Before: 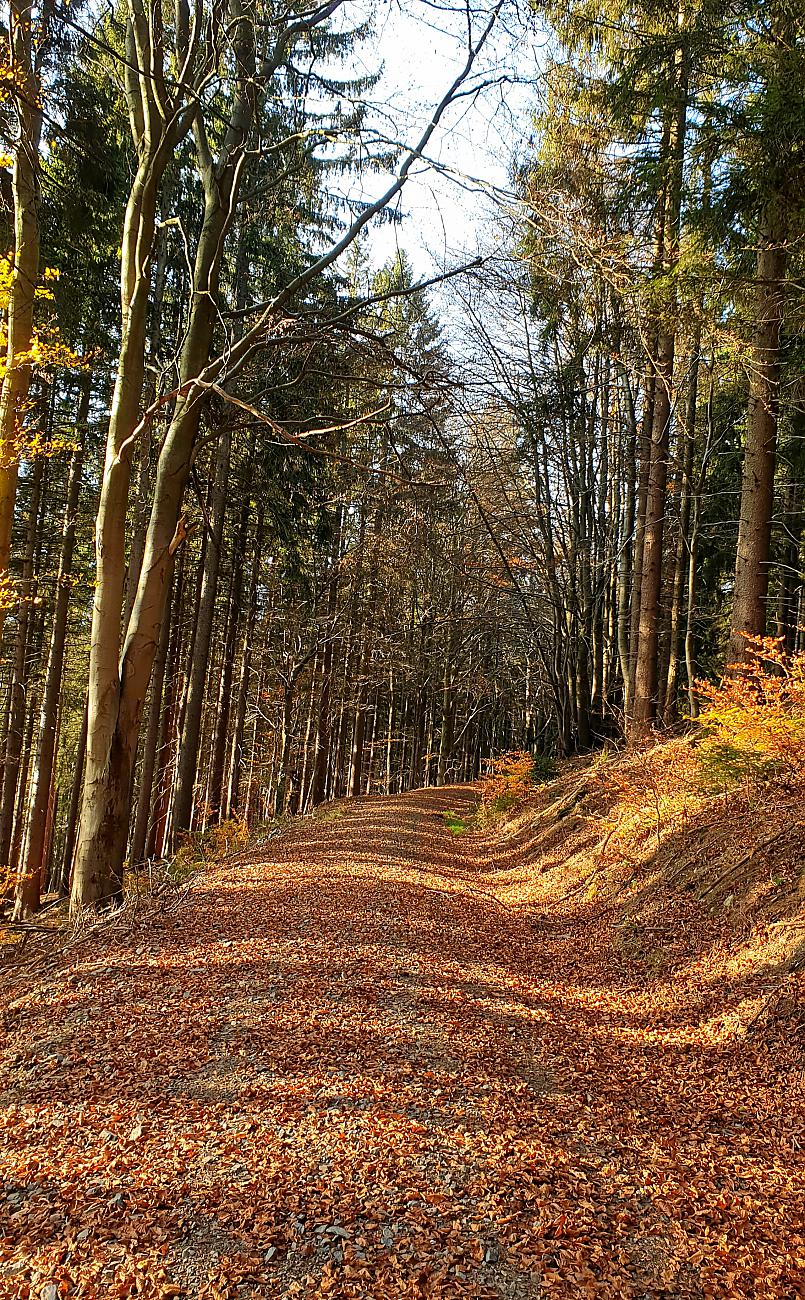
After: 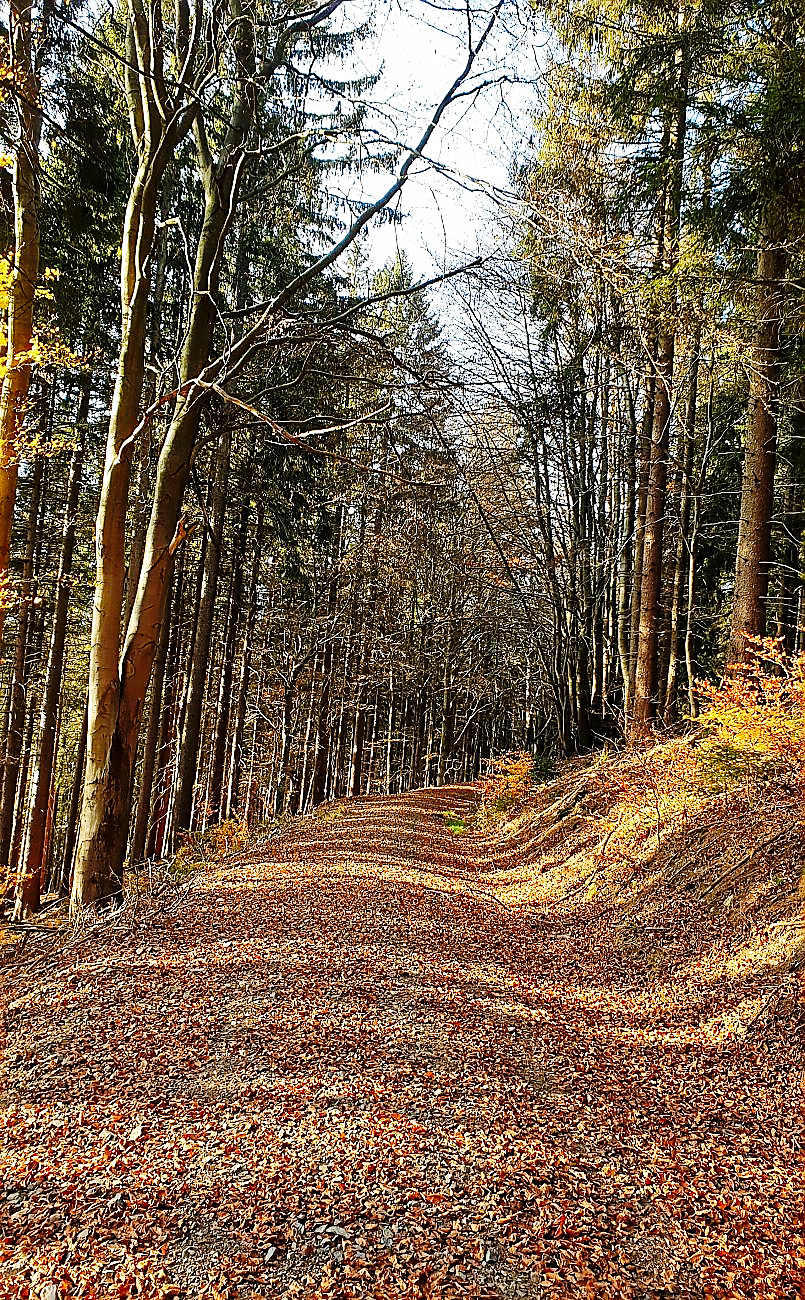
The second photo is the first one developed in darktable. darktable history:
sharpen: on, module defaults
base curve: curves: ch0 [(0, 0) (0.036, 0.025) (0.121, 0.166) (0.206, 0.329) (0.605, 0.79) (1, 1)], preserve colors none
